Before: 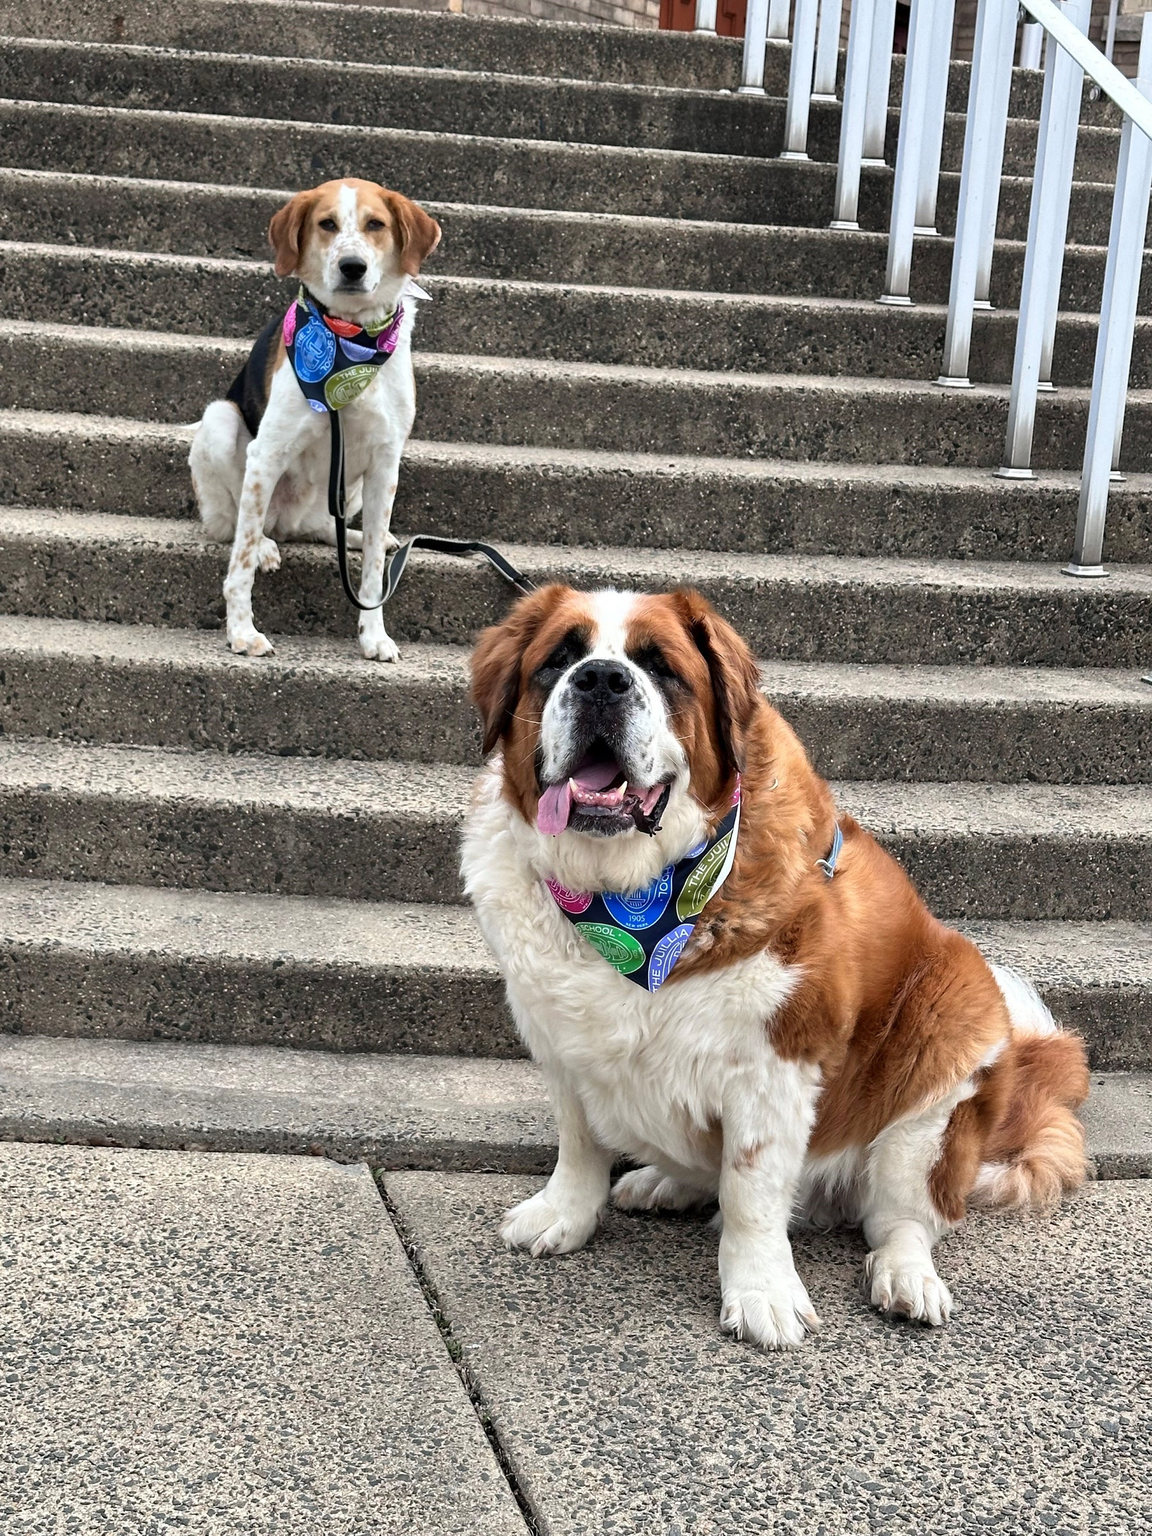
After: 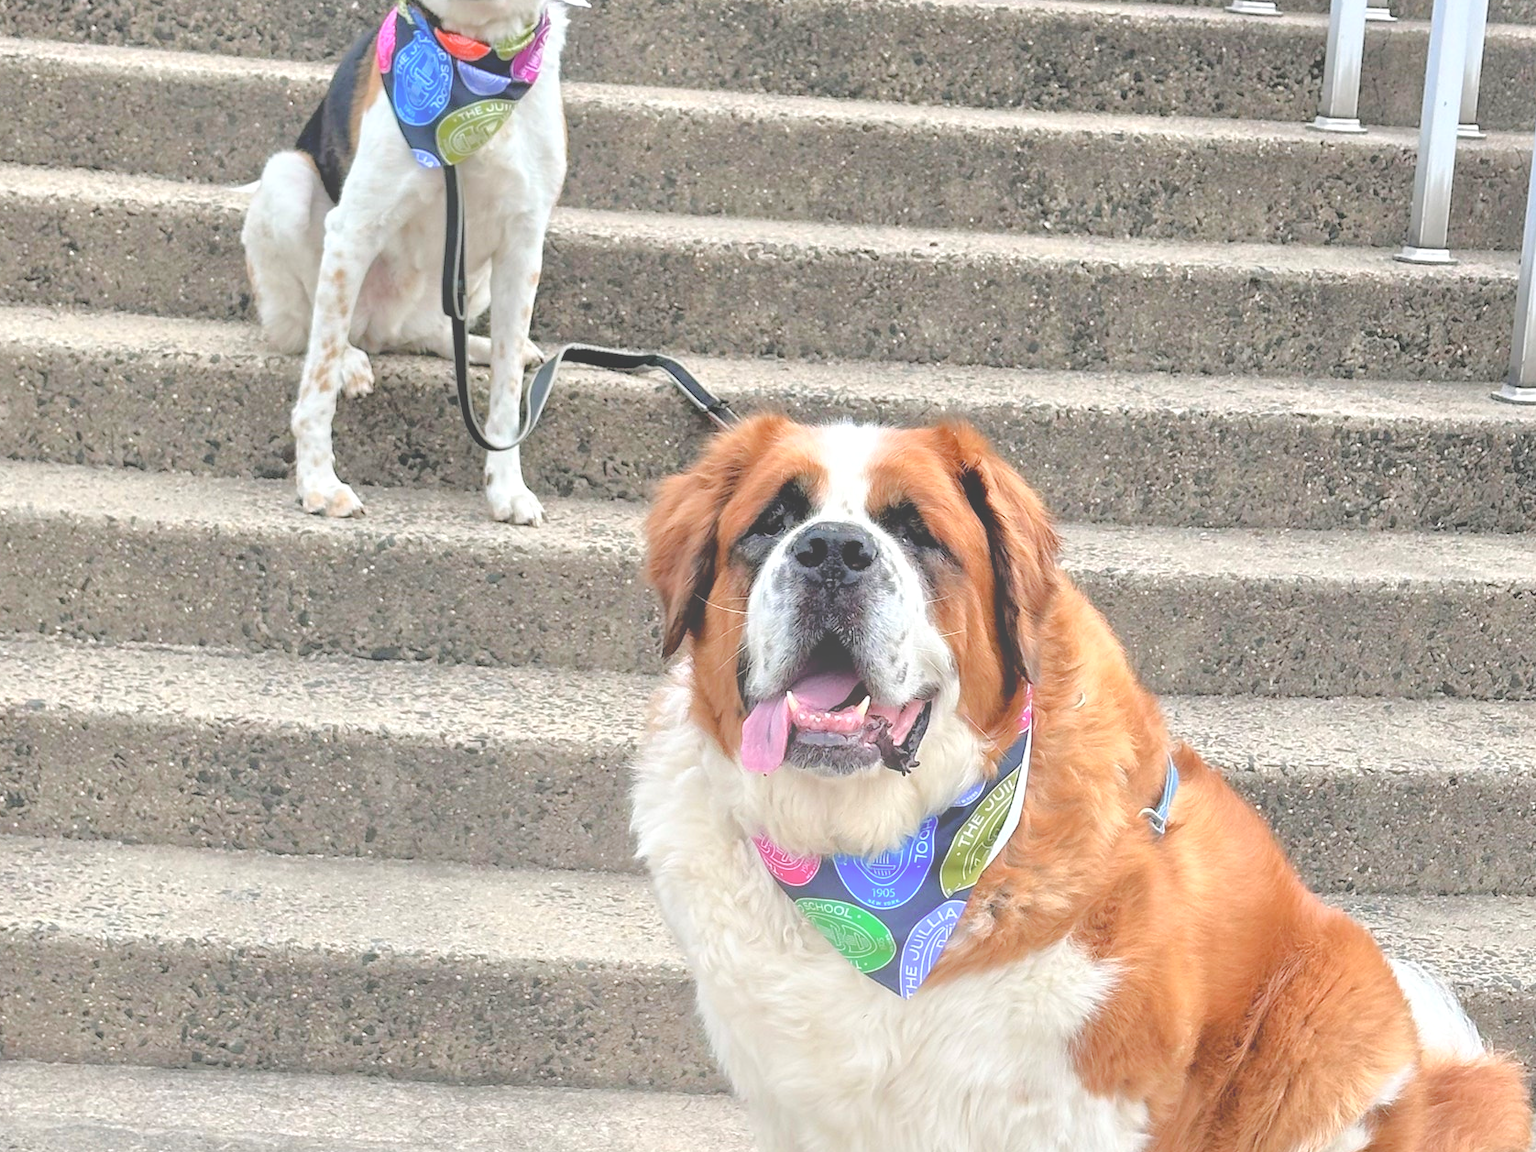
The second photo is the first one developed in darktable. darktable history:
bloom: size 40%
crop: left 1.744%, top 19.225%, right 5.069%, bottom 28.357%
tone equalizer: -7 EV 0.15 EV, -6 EV 0.6 EV, -5 EV 1.15 EV, -4 EV 1.33 EV, -3 EV 1.15 EV, -2 EV 0.6 EV, -1 EV 0.15 EV, mask exposure compensation -0.5 EV
